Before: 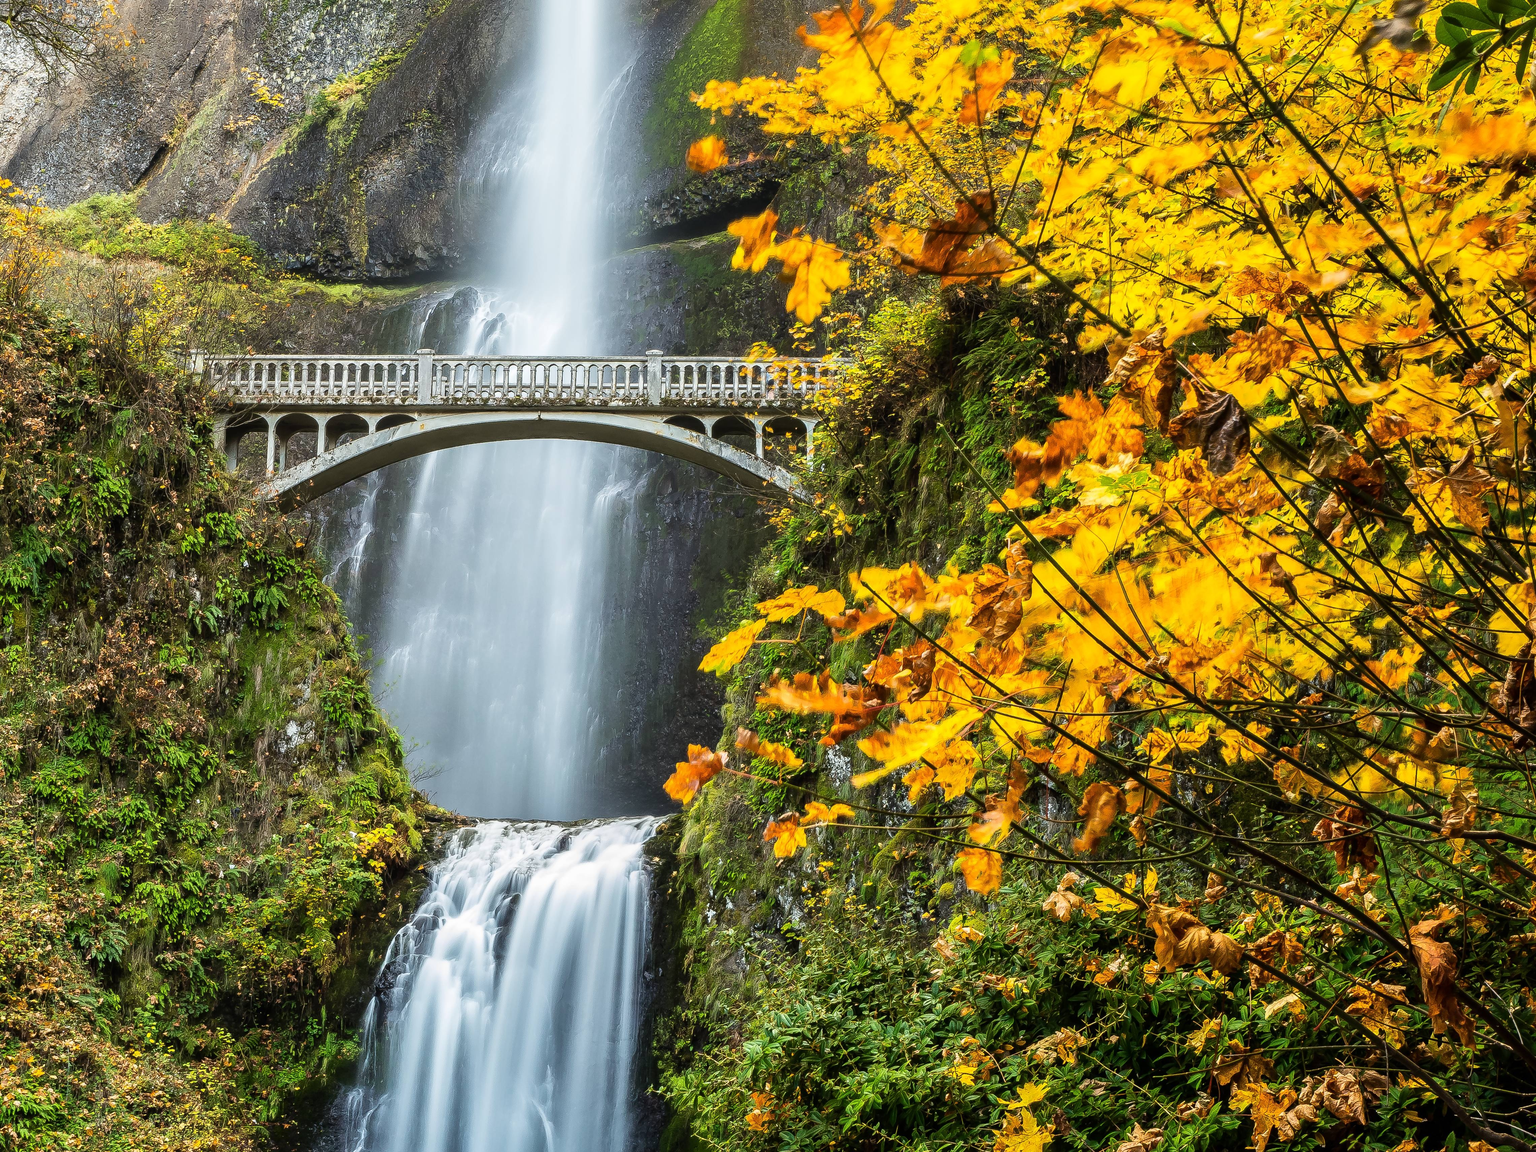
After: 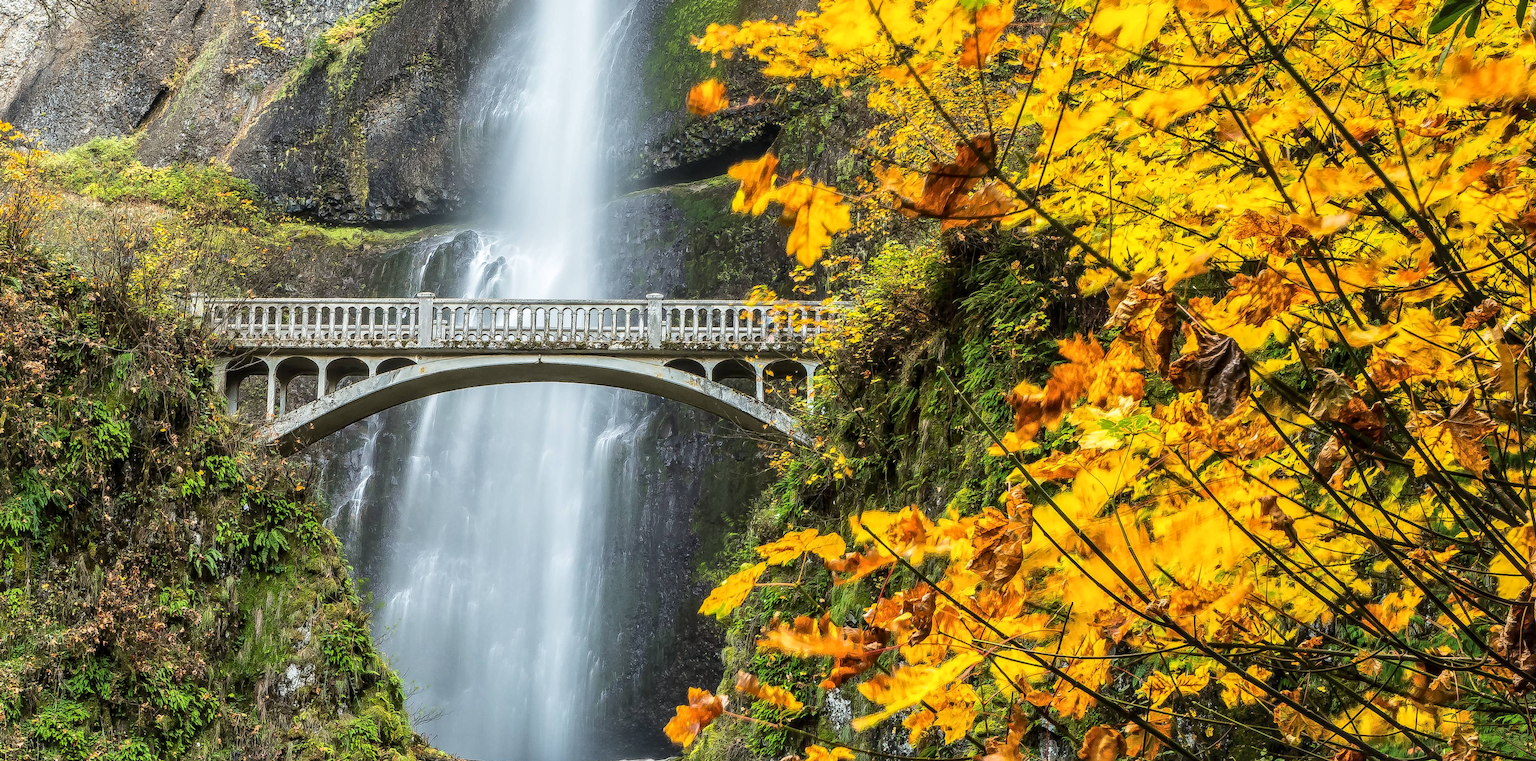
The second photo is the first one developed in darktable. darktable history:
crop and rotate: top 4.955%, bottom 28.914%
shadows and highlights: shadows 61.46, white point adjustment 0.323, highlights -34.35, compress 83.38%
local contrast: on, module defaults
